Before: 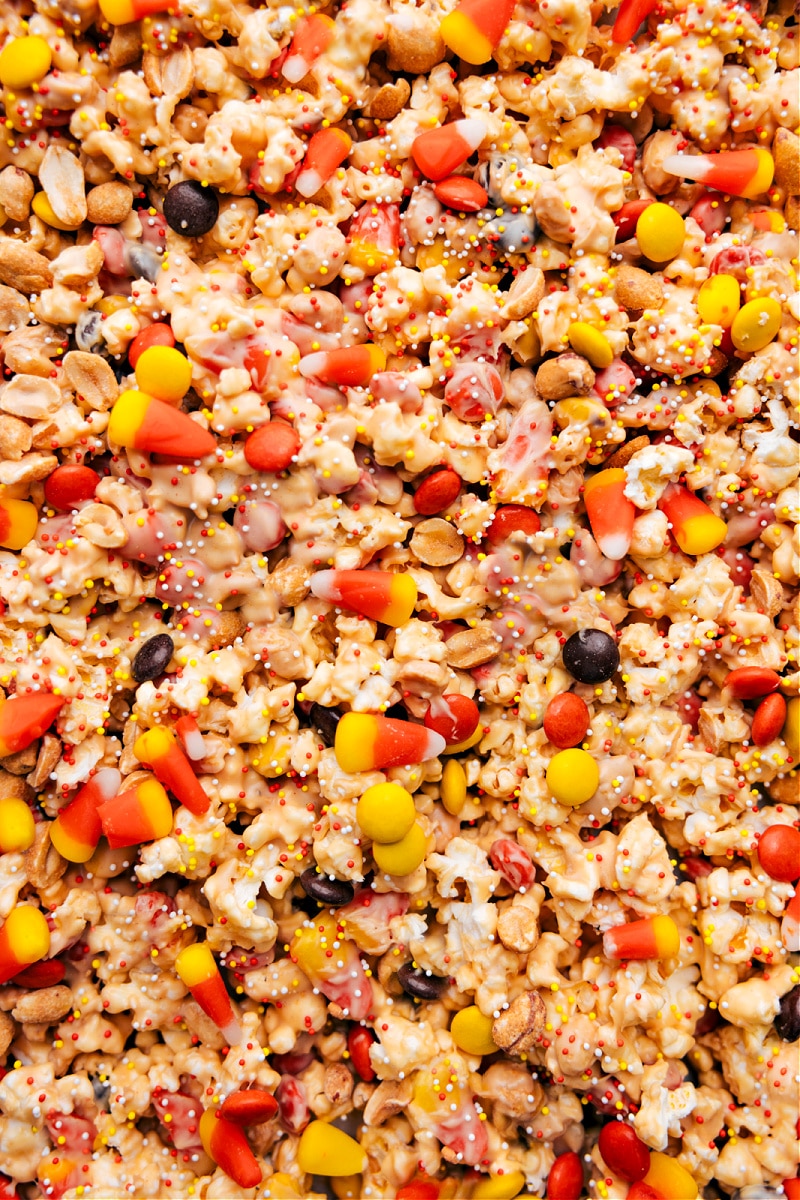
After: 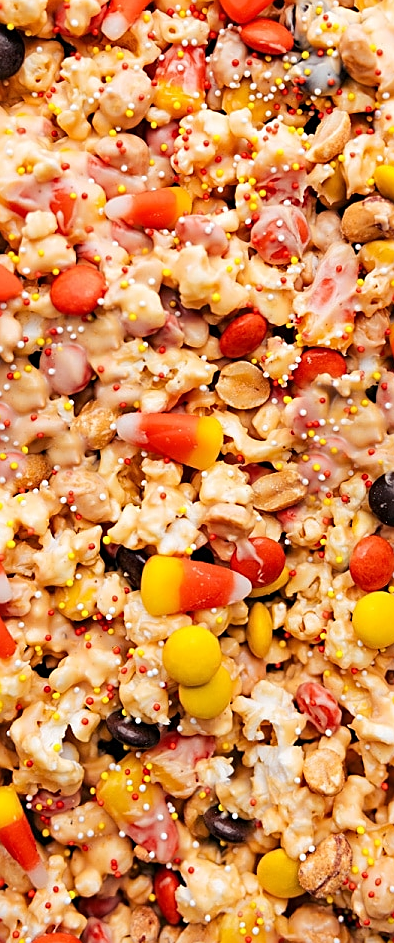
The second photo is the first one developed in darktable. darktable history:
crop and rotate: angle 0.015°, left 24.262%, top 13.109%, right 26.422%, bottom 8.272%
sharpen: on, module defaults
